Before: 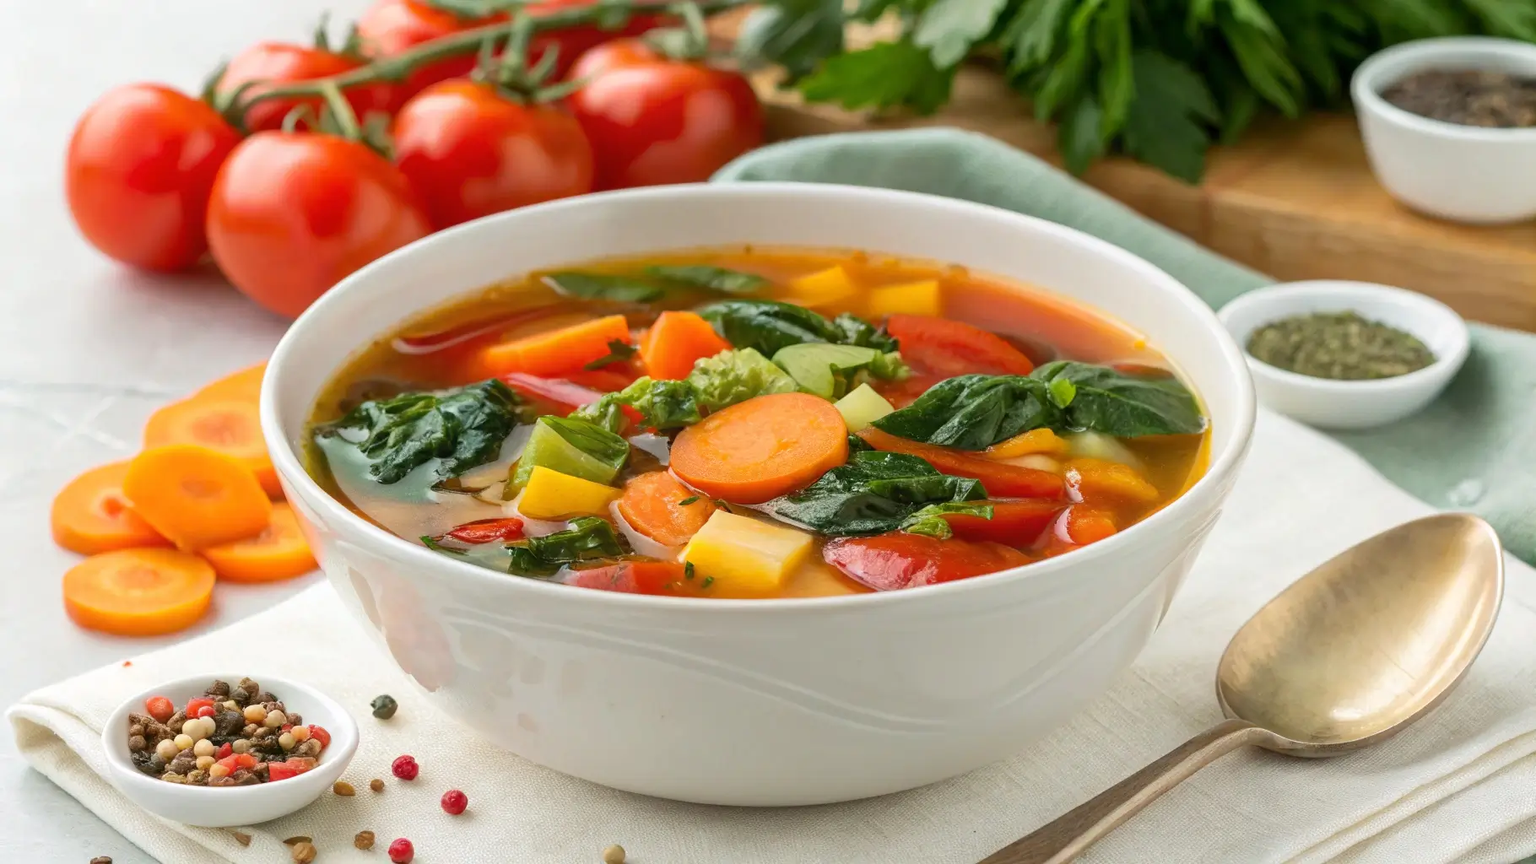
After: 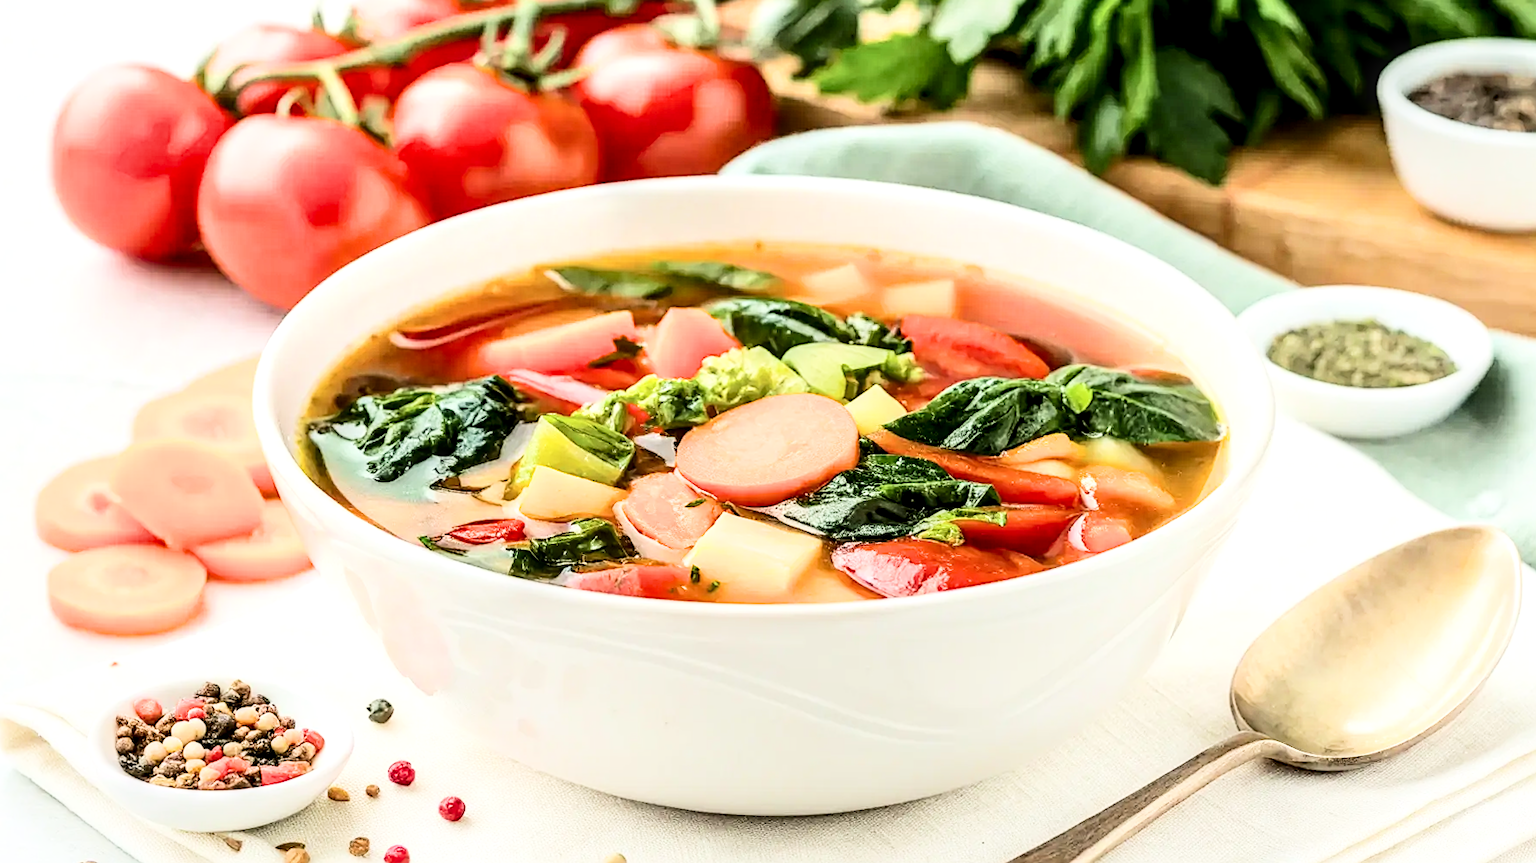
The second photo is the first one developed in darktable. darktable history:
filmic rgb: black relative exposure -5 EV, hardness 2.88, contrast 1.3
crop and rotate: angle -0.5°
contrast brightness saturation: contrast 0.28
sharpen: on, module defaults
rotate and perspective: rotation 0.174°, lens shift (vertical) 0.013, lens shift (horizontal) 0.019, shear 0.001, automatic cropping original format, crop left 0.007, crop right 0.991, crop top 0.016, crop bottom 0.997
local contrast: detail 142%
exposure: black level correction 0, exposure 1.1 EV, compensate highlight preservation false
